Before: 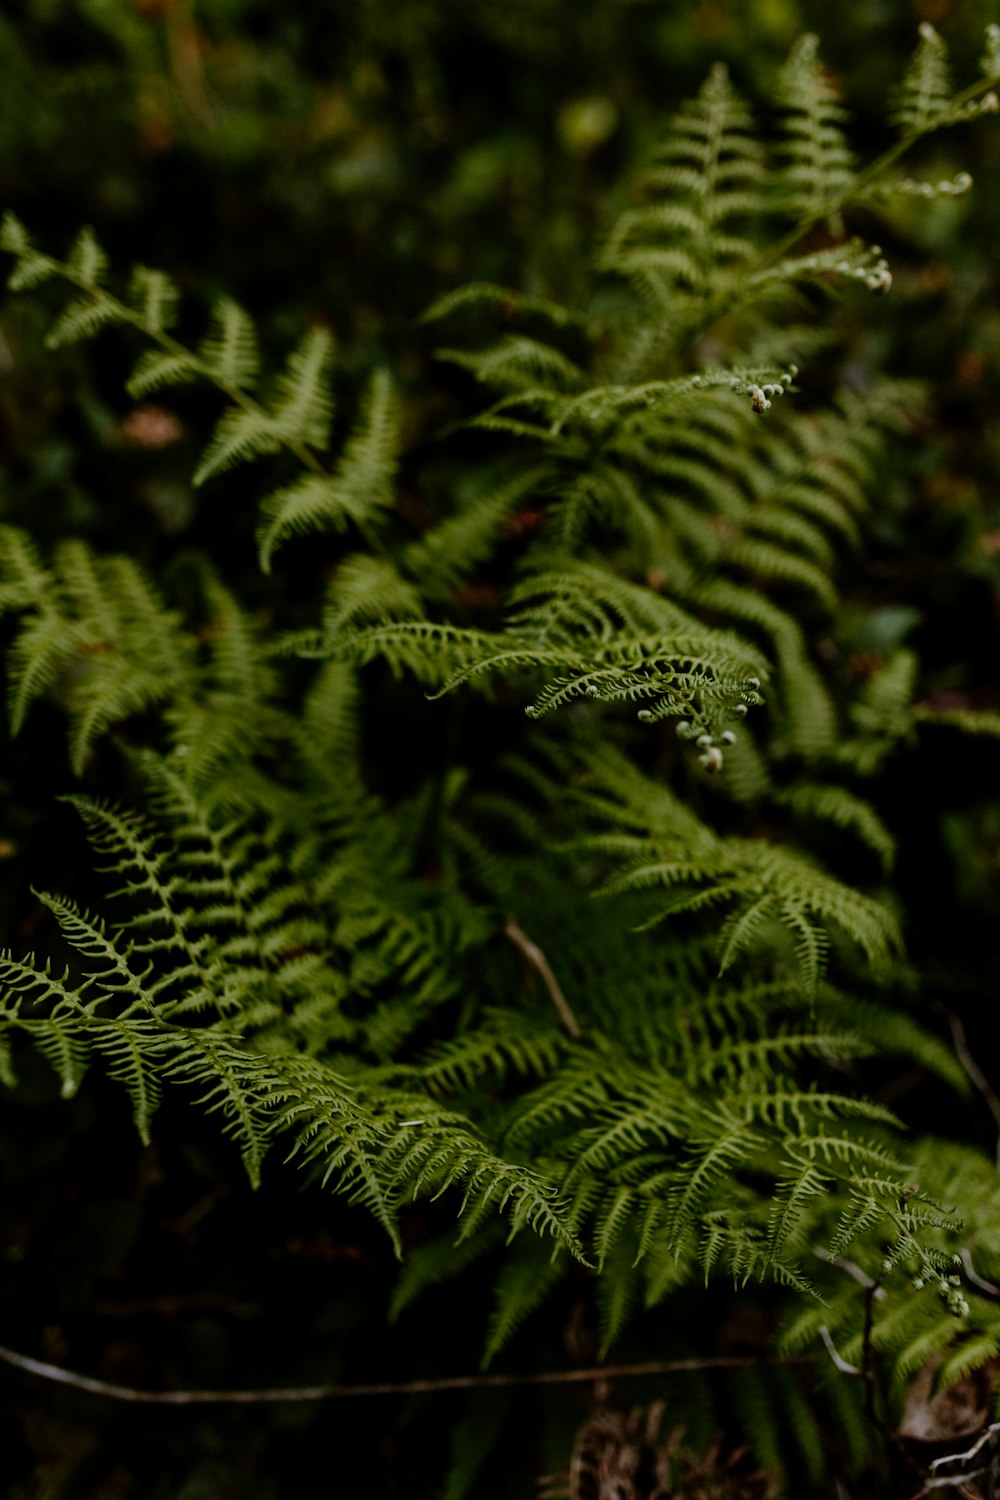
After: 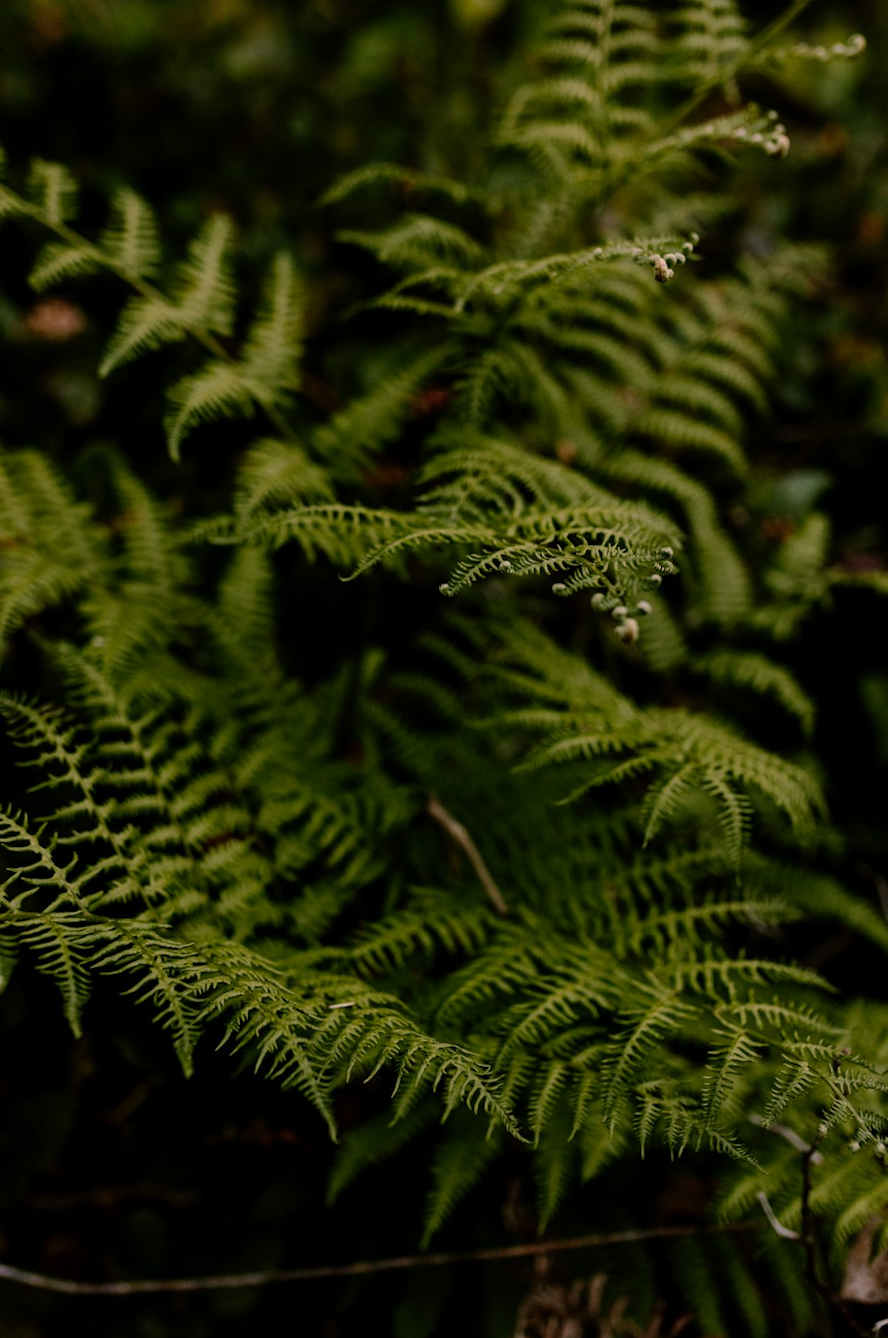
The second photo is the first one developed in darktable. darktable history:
crop and rotate: angle 2.2°, left 6.134%, top 5.703%
color balance rgb: highlights gain › chroma 4.481%, highlights gain › hue 32.66°, perceptual saturation grading › global saturation 0.939%
